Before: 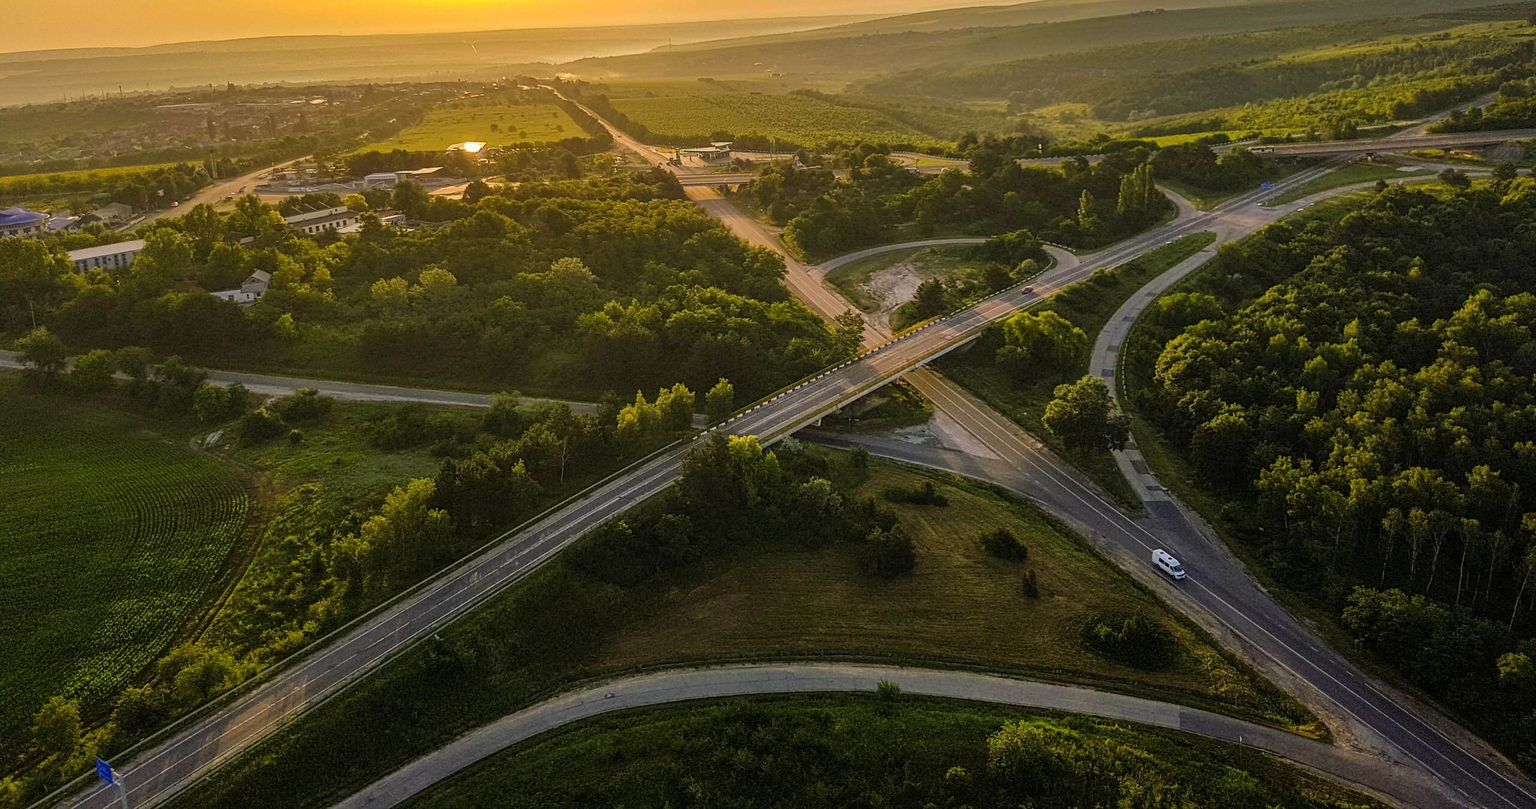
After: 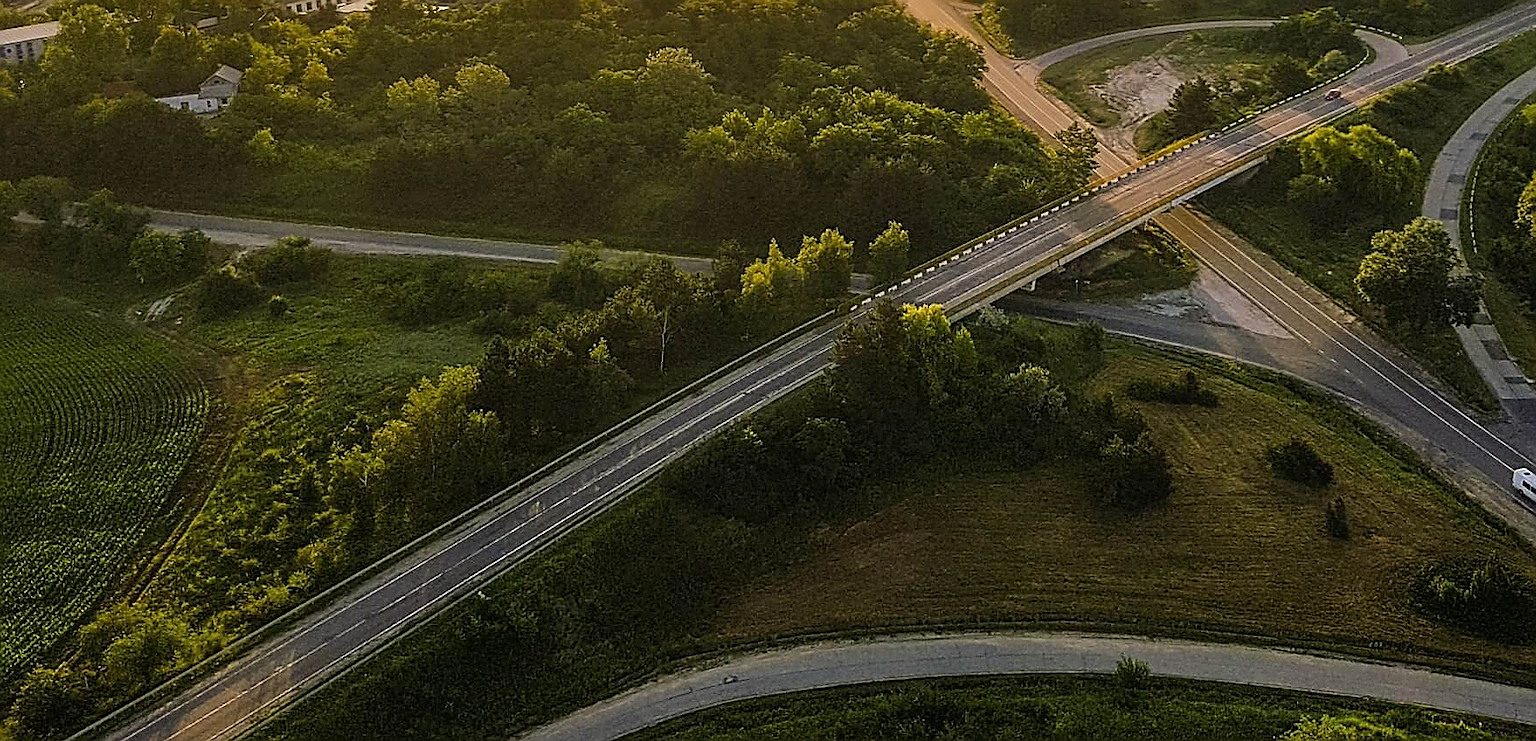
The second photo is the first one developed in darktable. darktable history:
crop: left 6.721%, top 27.76%, right 23.942%, bottom 8.608%
sharpen: radius 1.351, amount 1.256, threshold 0.688
